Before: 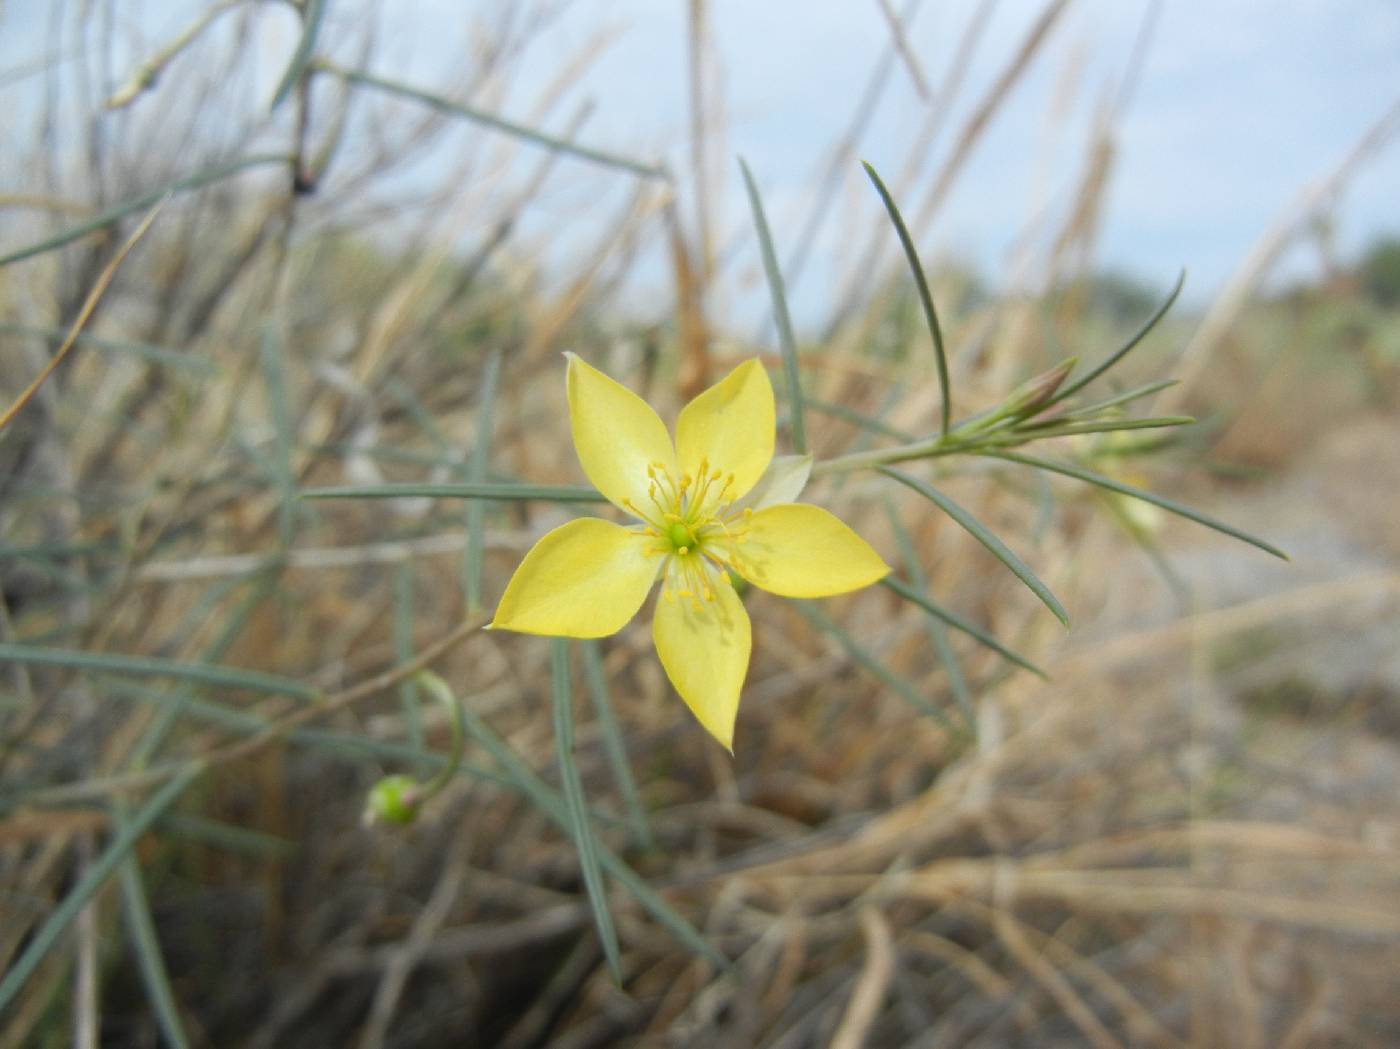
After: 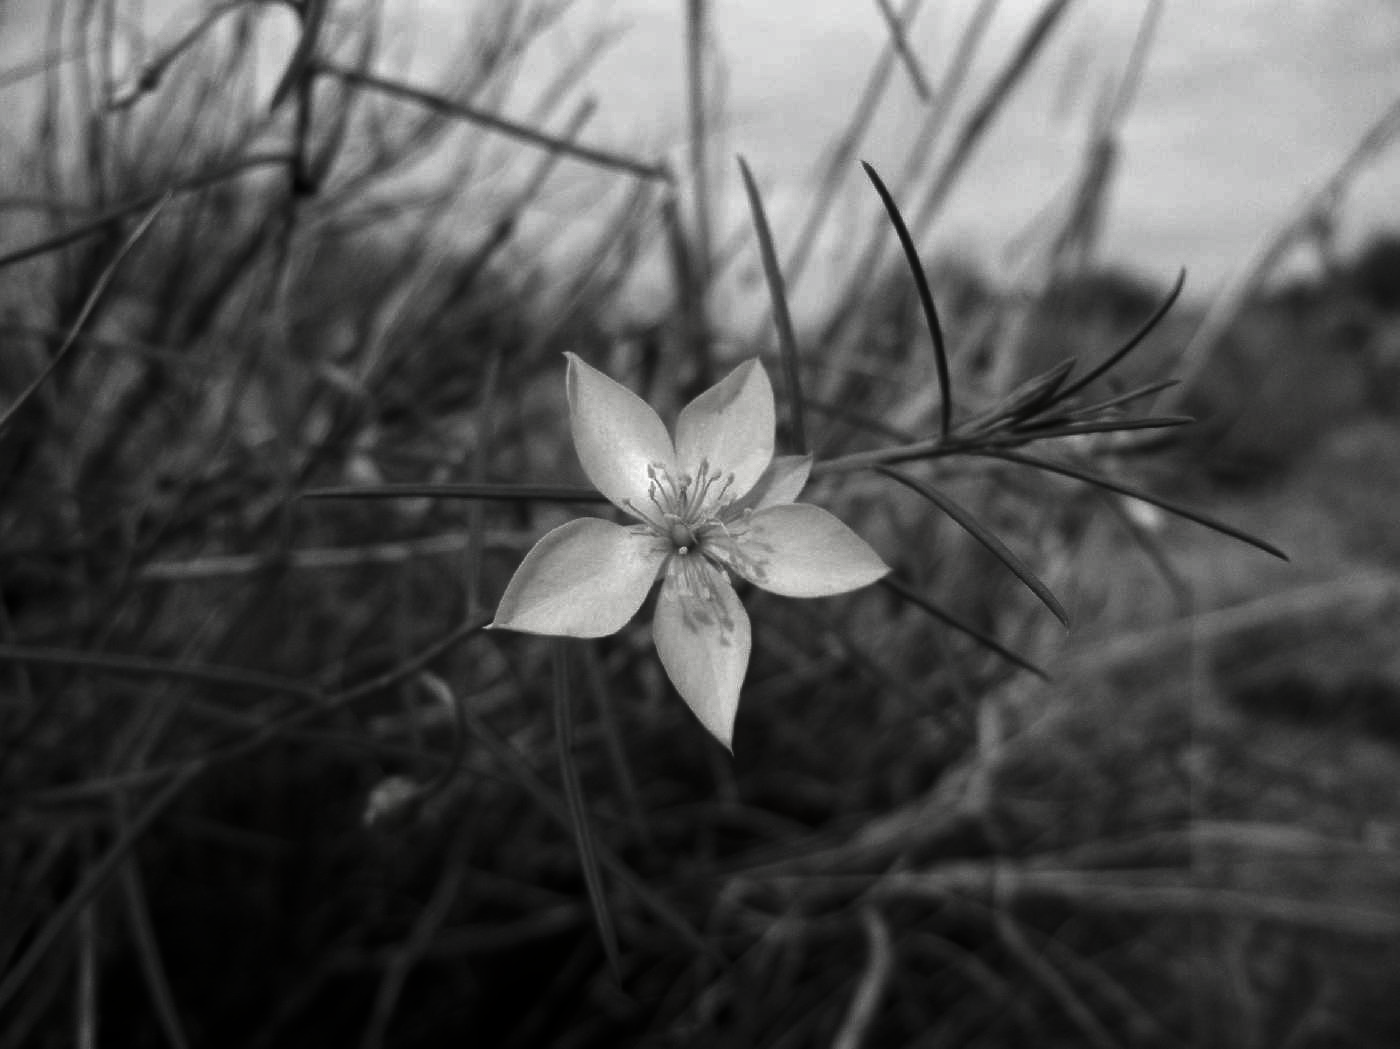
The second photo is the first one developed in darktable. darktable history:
contrast brightness saturation: contrast 0.022, brightness -0.993, saturation -0.981
color balance rgb: linear chroma grading › global chroma 9.826%, perceptual saturation grading › global saturation 10.458%, perceptual brilliance grading › highlights 11.444%, contrast -10.07%
